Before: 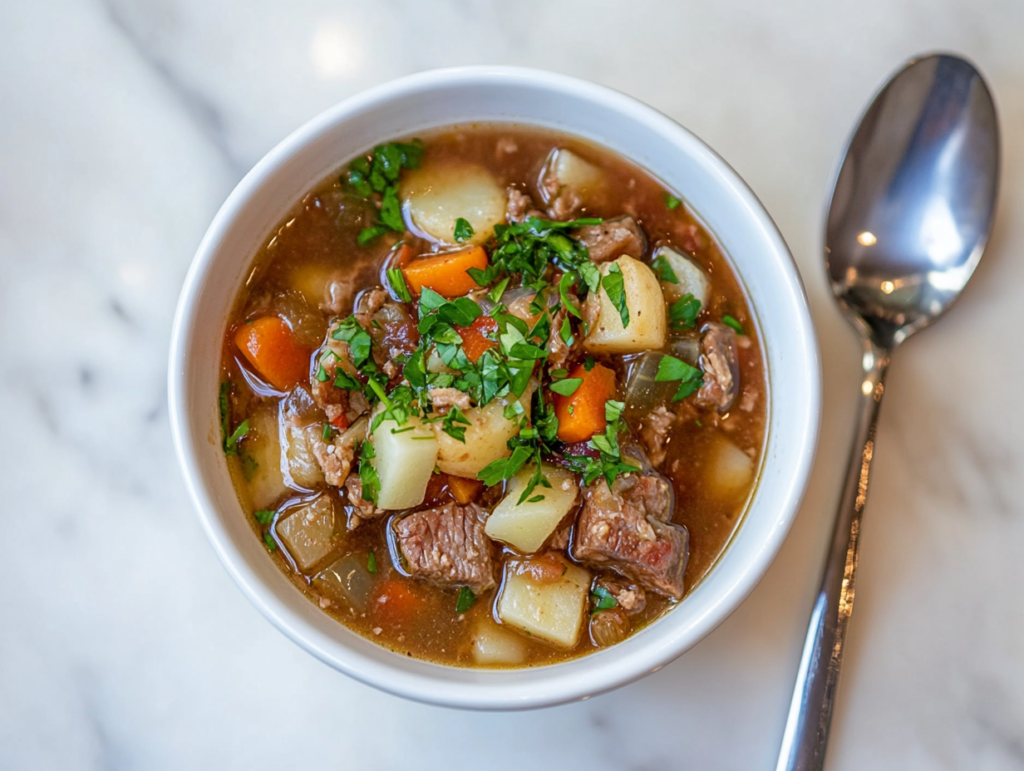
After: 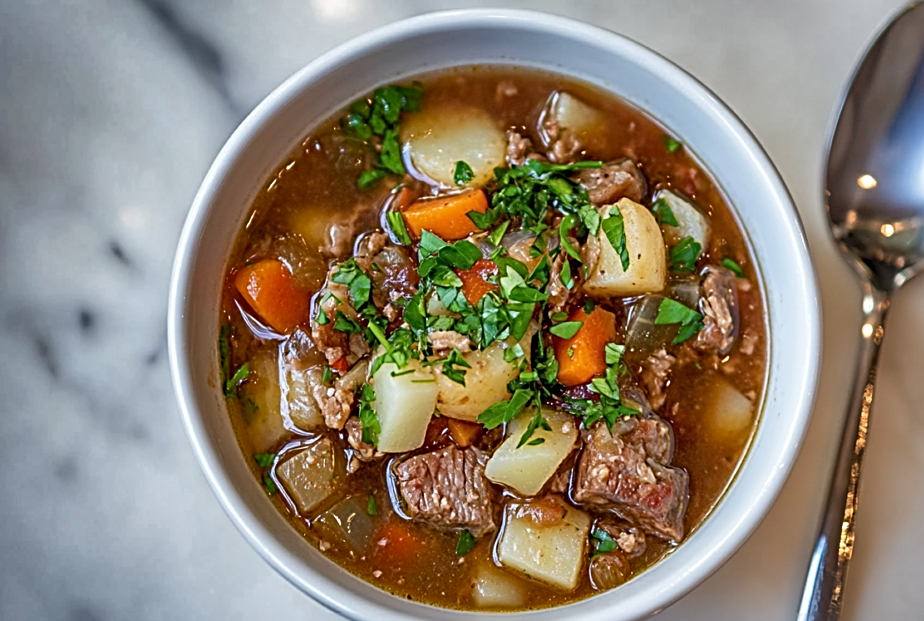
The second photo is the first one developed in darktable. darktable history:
shadows and highlights: shadows 20.91, highlights -82.73, soften with gaussian
sharpen: radius 3.025, amount 0.757
crop: top 7.49%, right 9.717%, bottom 11.943%
